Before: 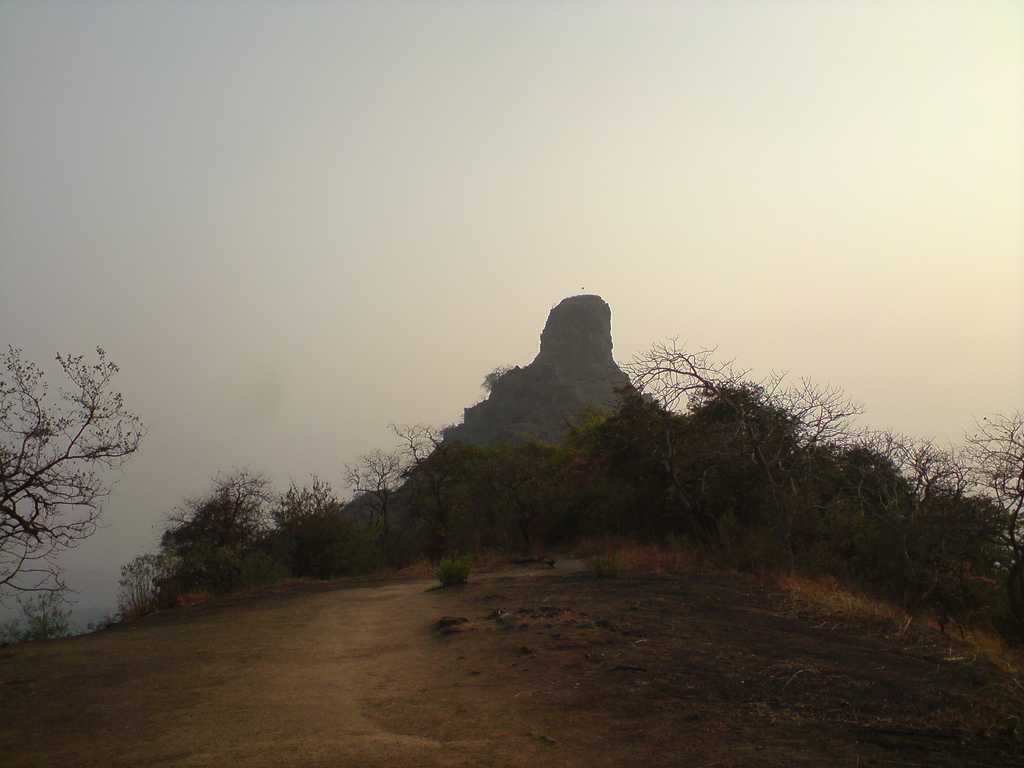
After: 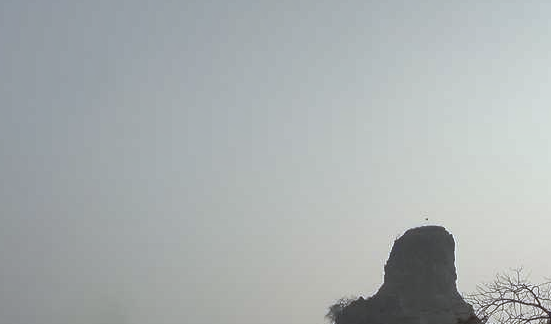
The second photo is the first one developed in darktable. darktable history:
crop: left 15.306%, top 9.065%, right 30.789%, bottom 48.638%
contrast brightness saturation: contrast -0.05, saturation -0.41
shadows and highlights: radius 171.16, shadows 27, white point adjustment 3.13, highlights -67.95, soften with gaussian
white balance: red 0.924, blue 1.095
